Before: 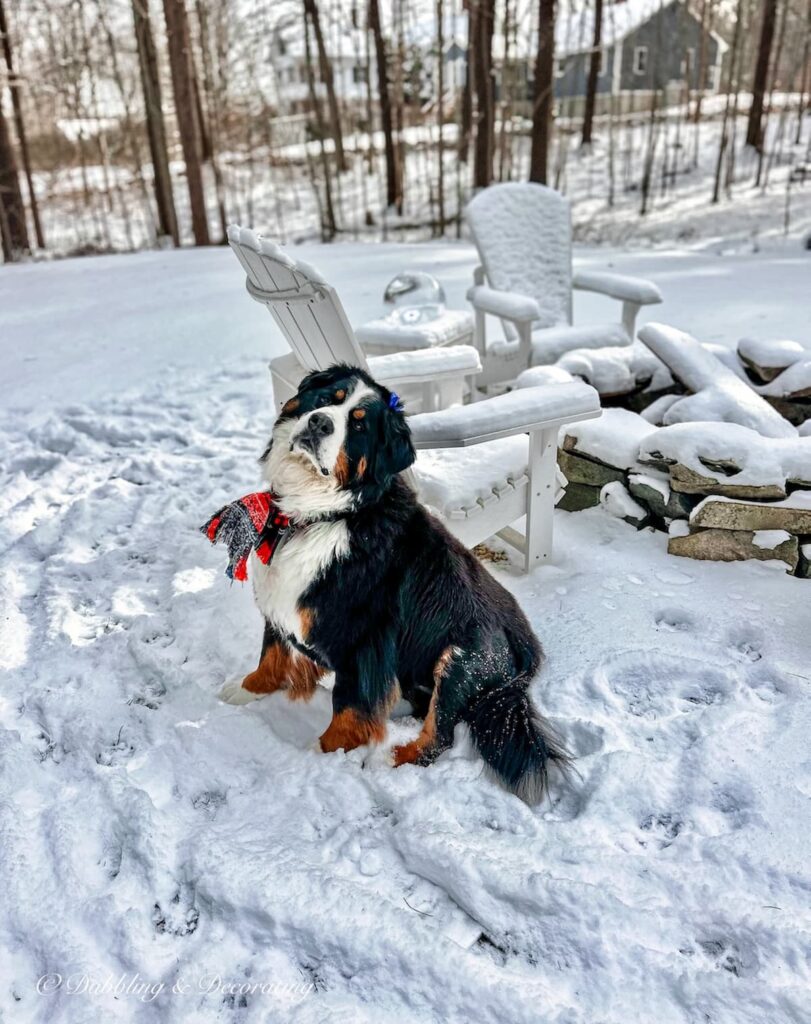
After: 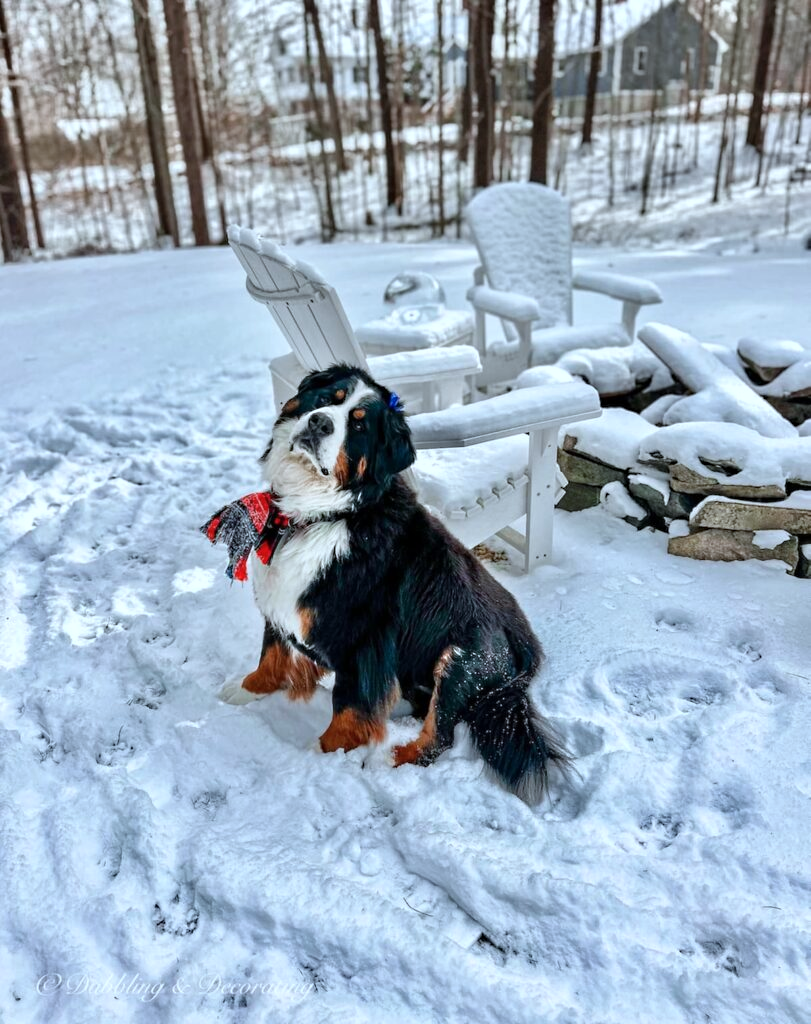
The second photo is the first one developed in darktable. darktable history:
sharpen: radius 5.333, amount 0.309, threshold 26.565
color correction: highlights a* -3.9, highlights b* -11.12
